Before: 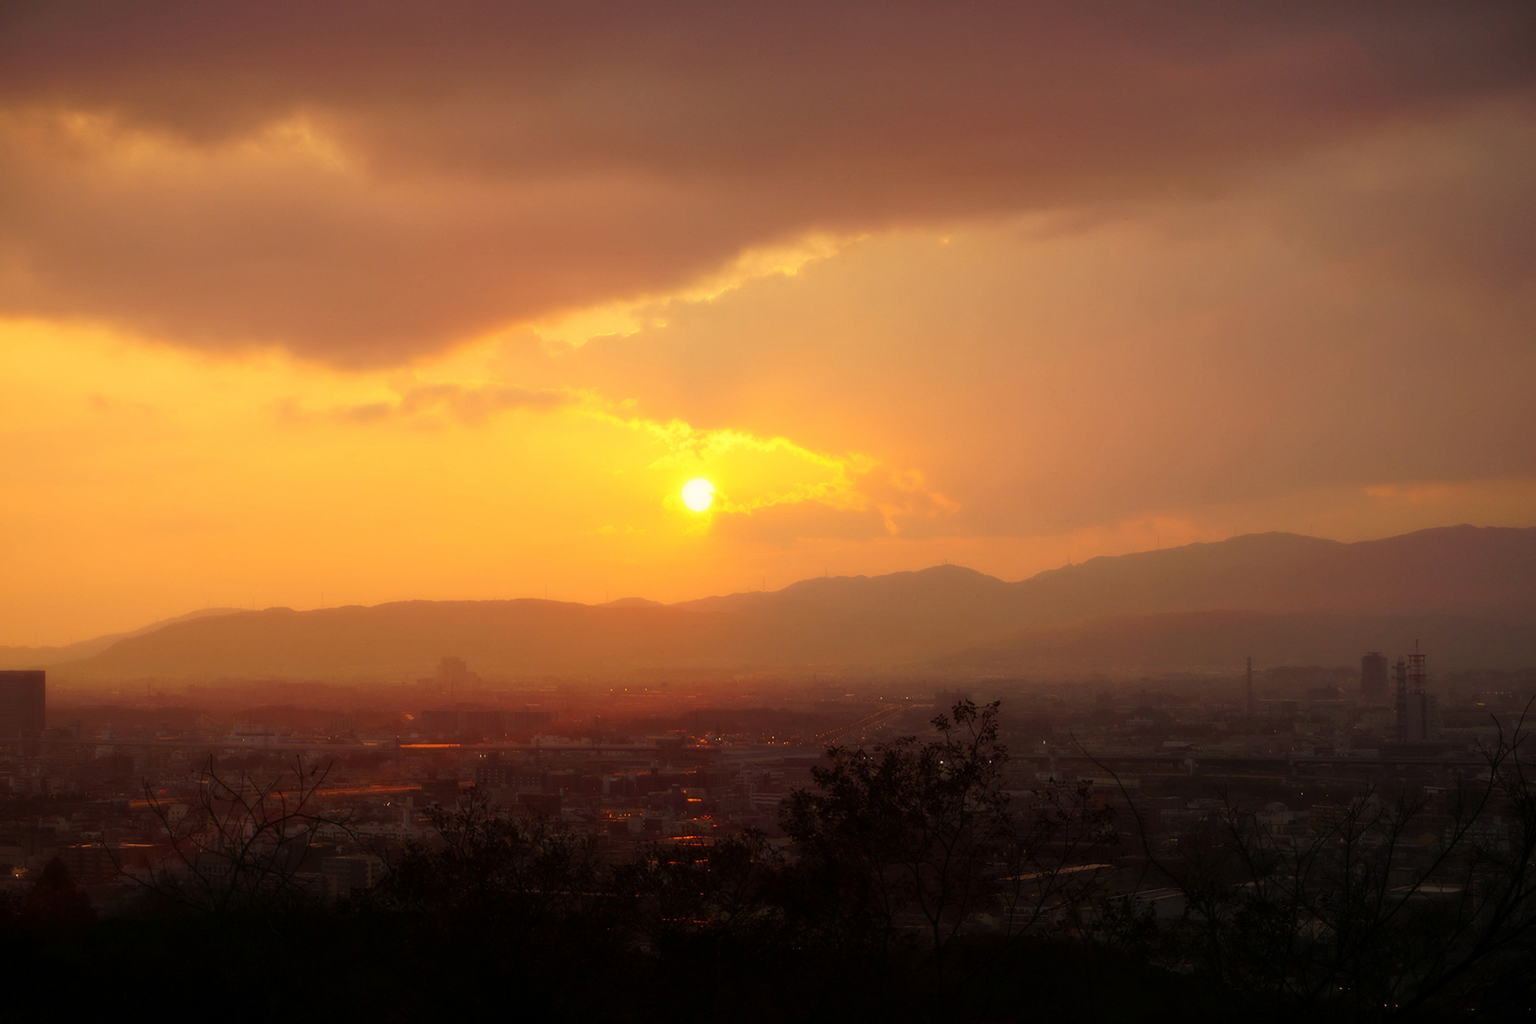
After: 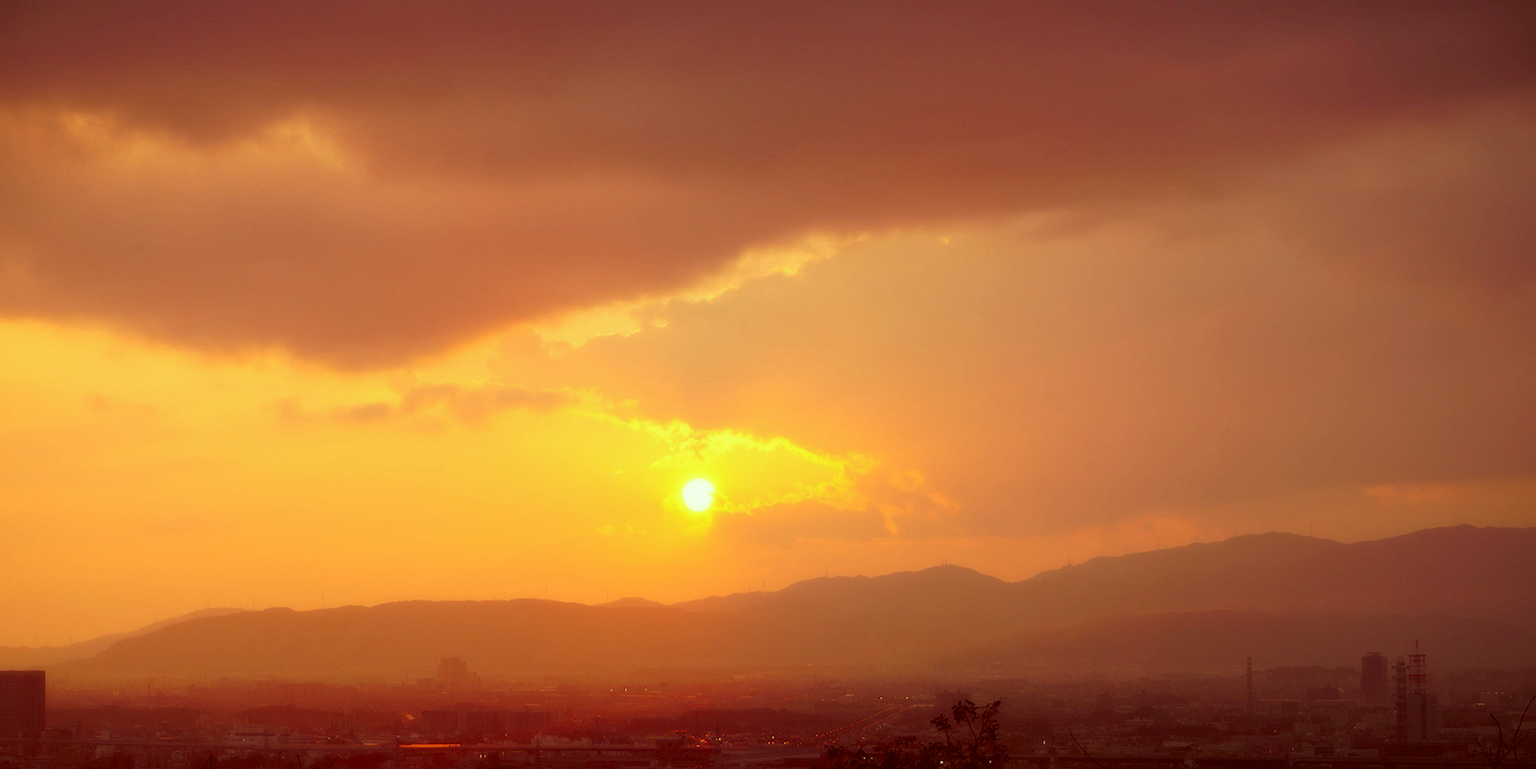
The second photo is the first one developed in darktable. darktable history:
color correction: highlights a* -7.14, highlights b* -0.163, shadows a* 20.43, shadows b* 12.47
crop: bottom 24.798%
